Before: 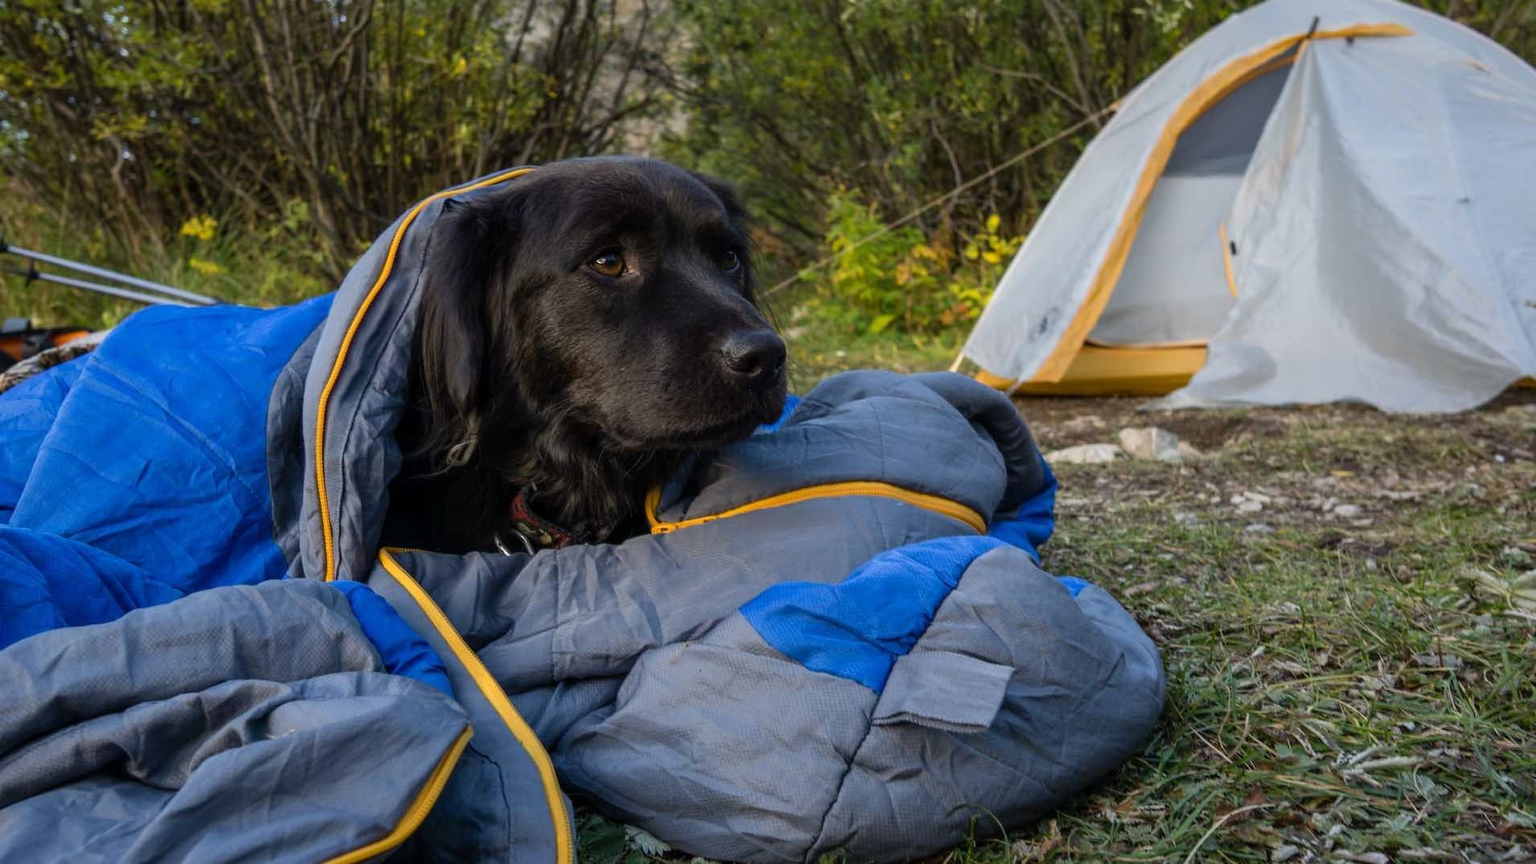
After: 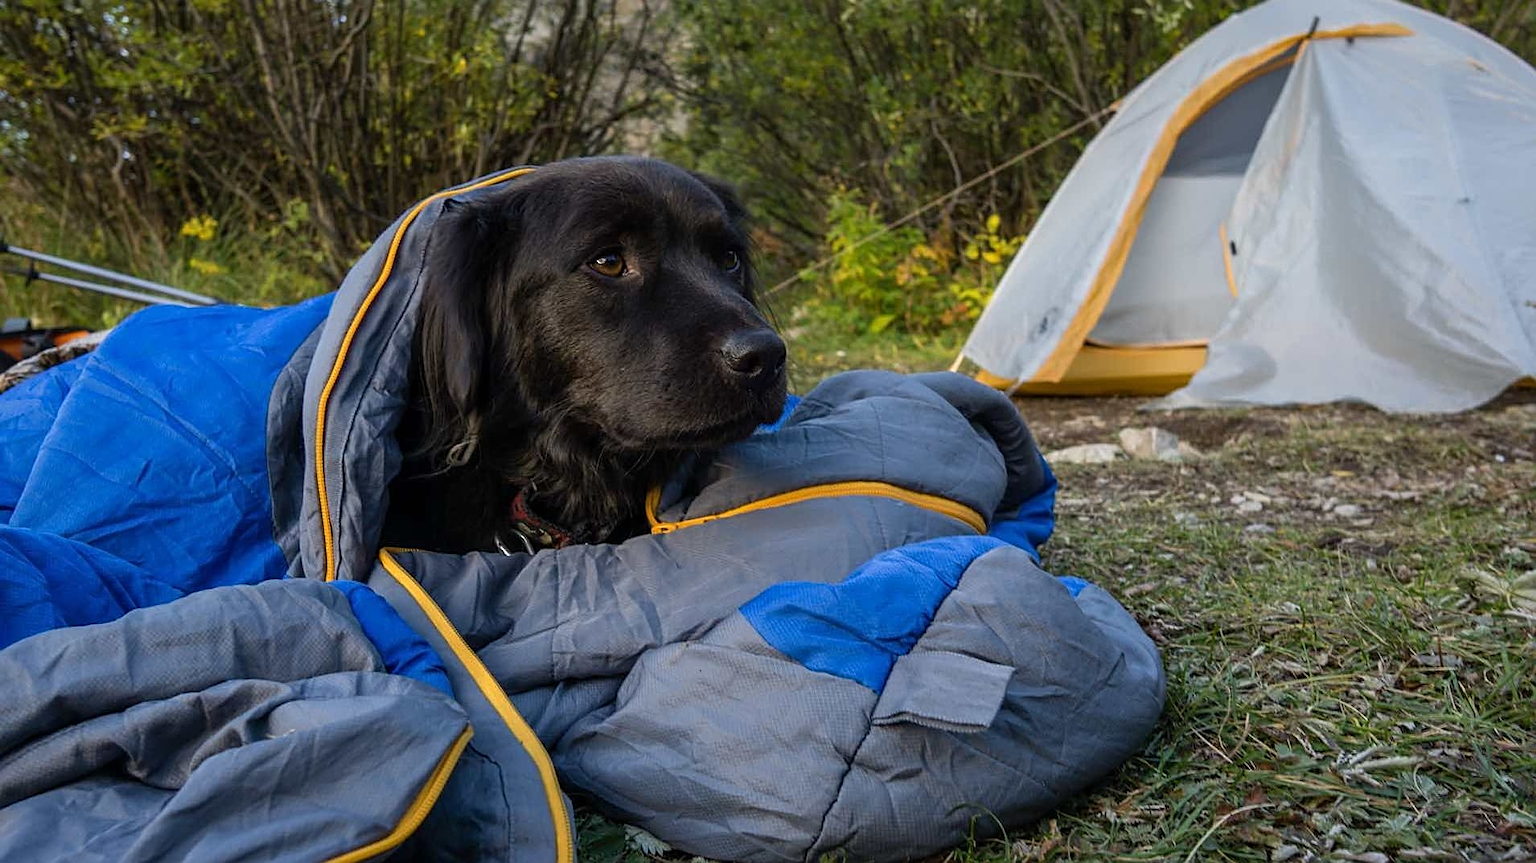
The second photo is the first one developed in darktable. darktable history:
bloom: size 3%, threshold 100%, strength 0%
sharpen: on, module defaults
